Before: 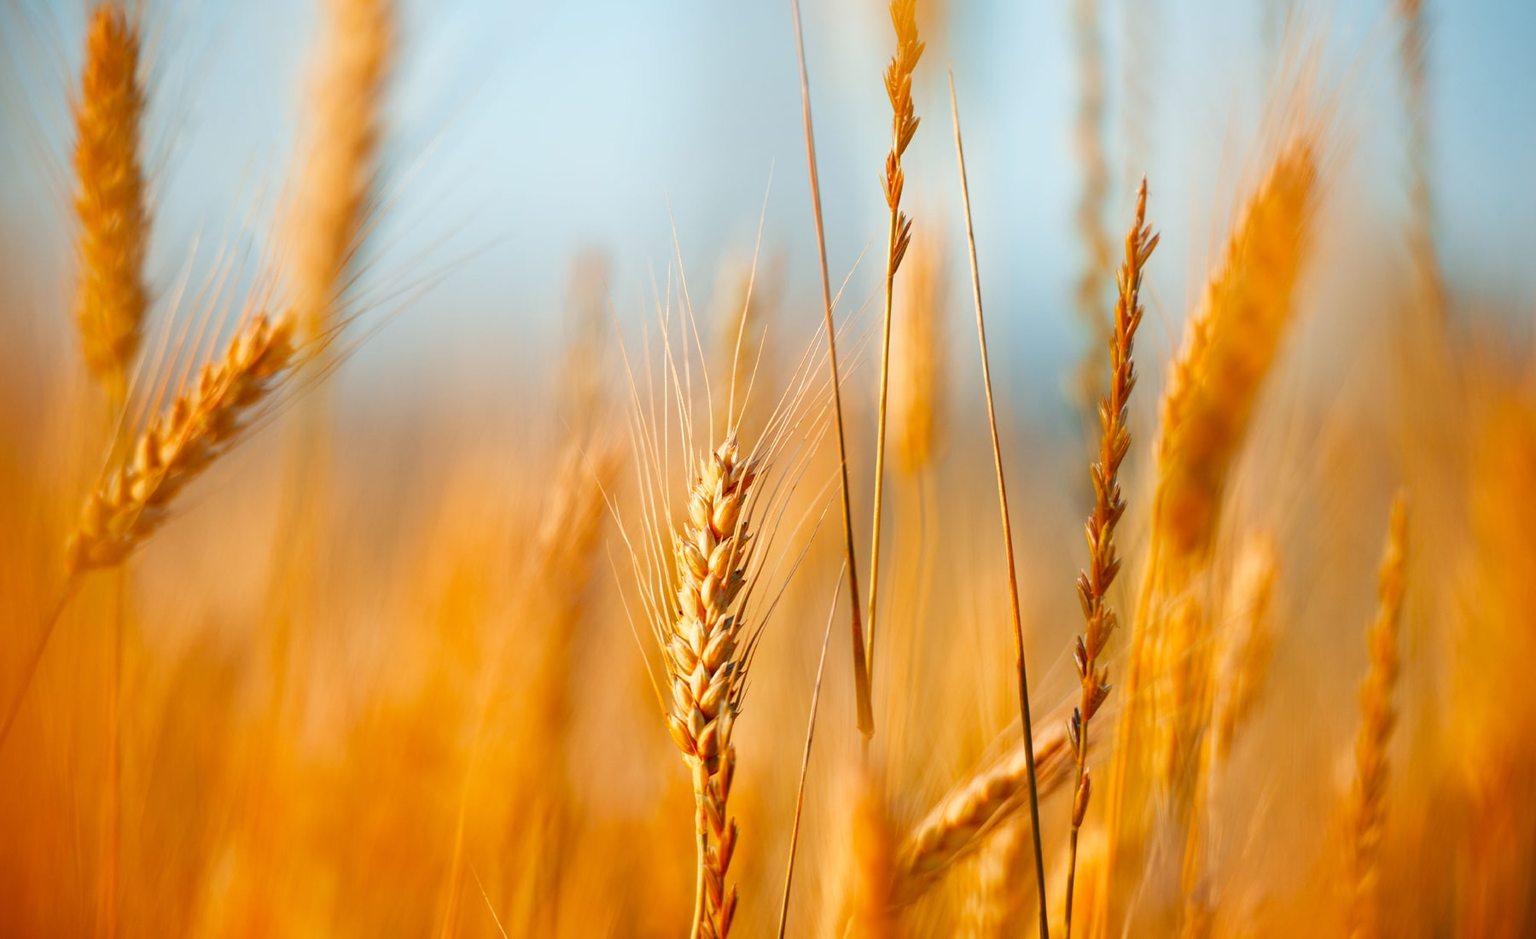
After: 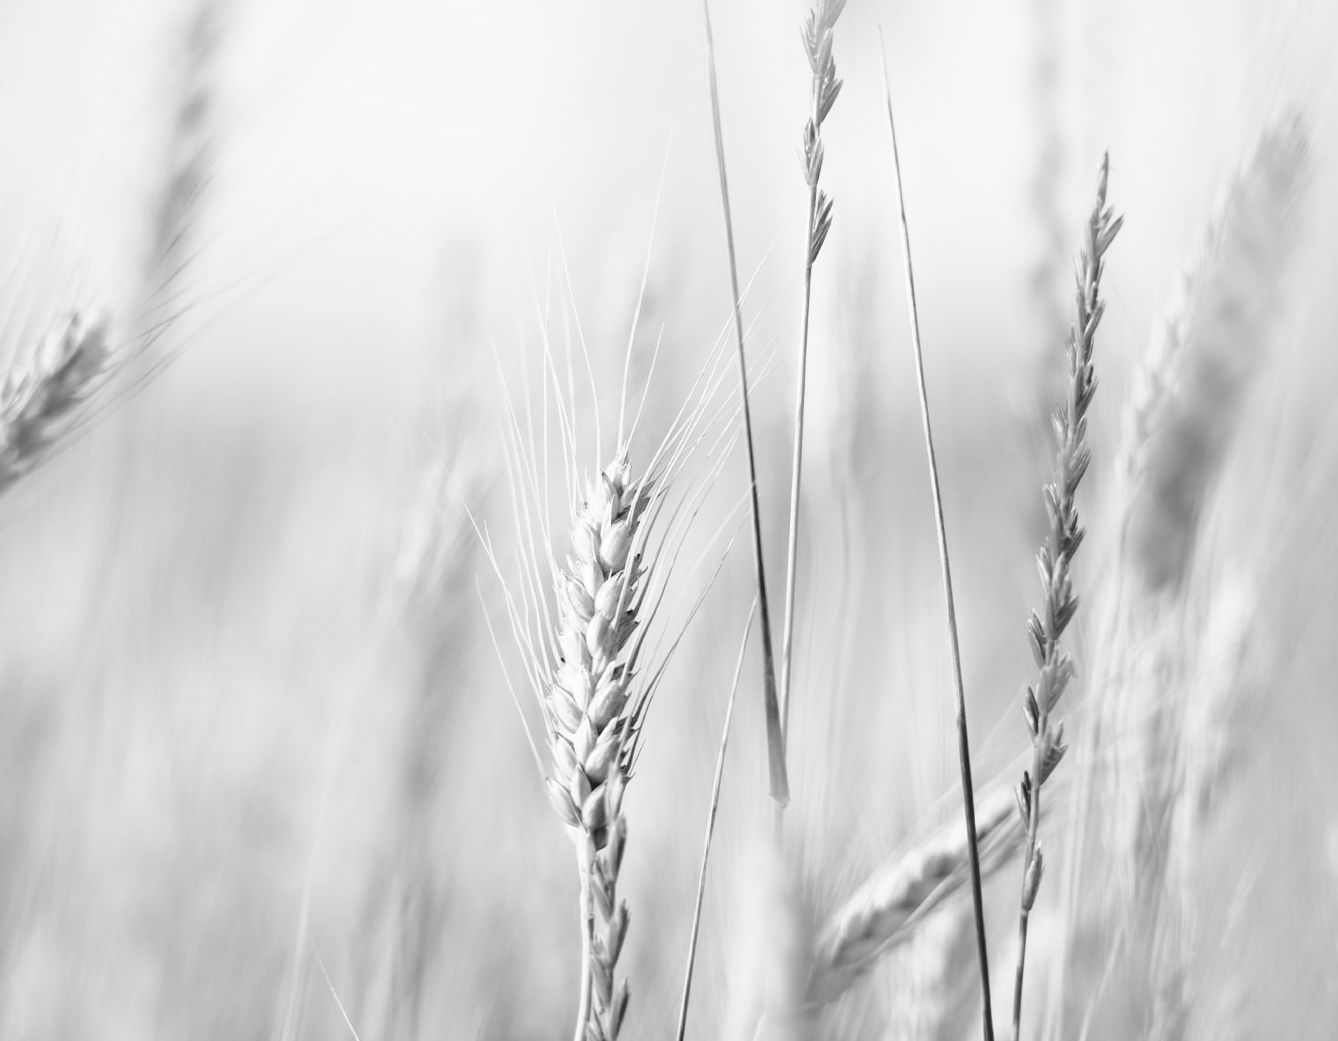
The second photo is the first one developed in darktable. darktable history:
crop and rotate: left 13.057%, top 5.339%, right 12.603%
contrast brightness saturation: saturation -0.995
base curve: curves: ch0 [(0, 0) (0.028, 0.03) (0.121, 0.232) (0.46, 0.748) (0.859, 0.968) (1, 1)]
